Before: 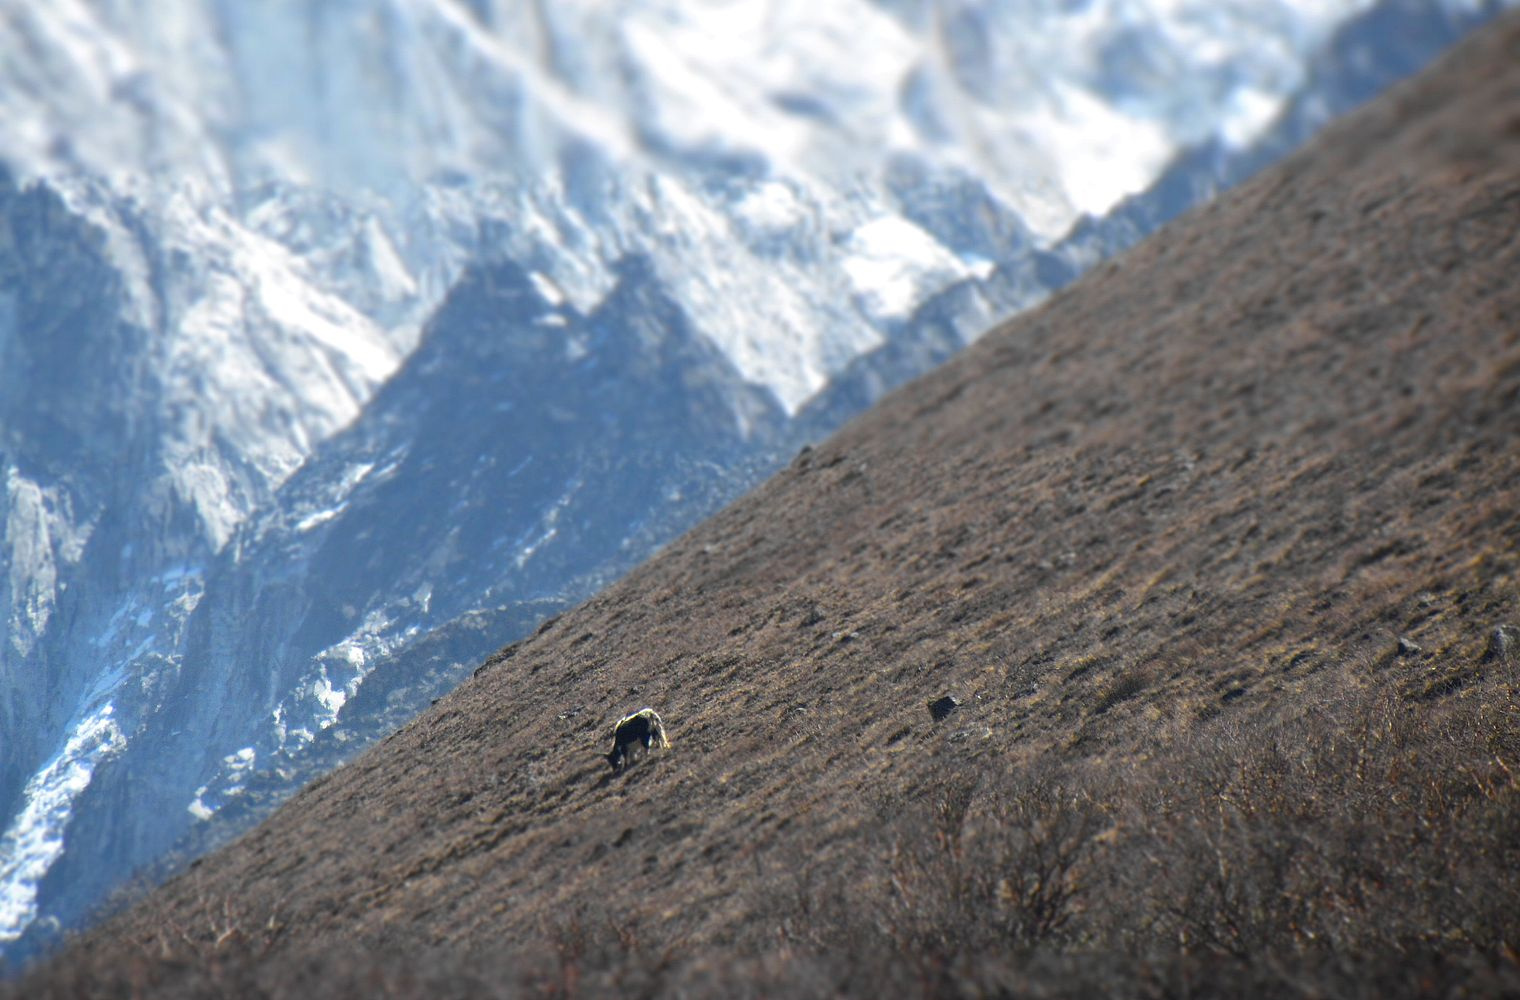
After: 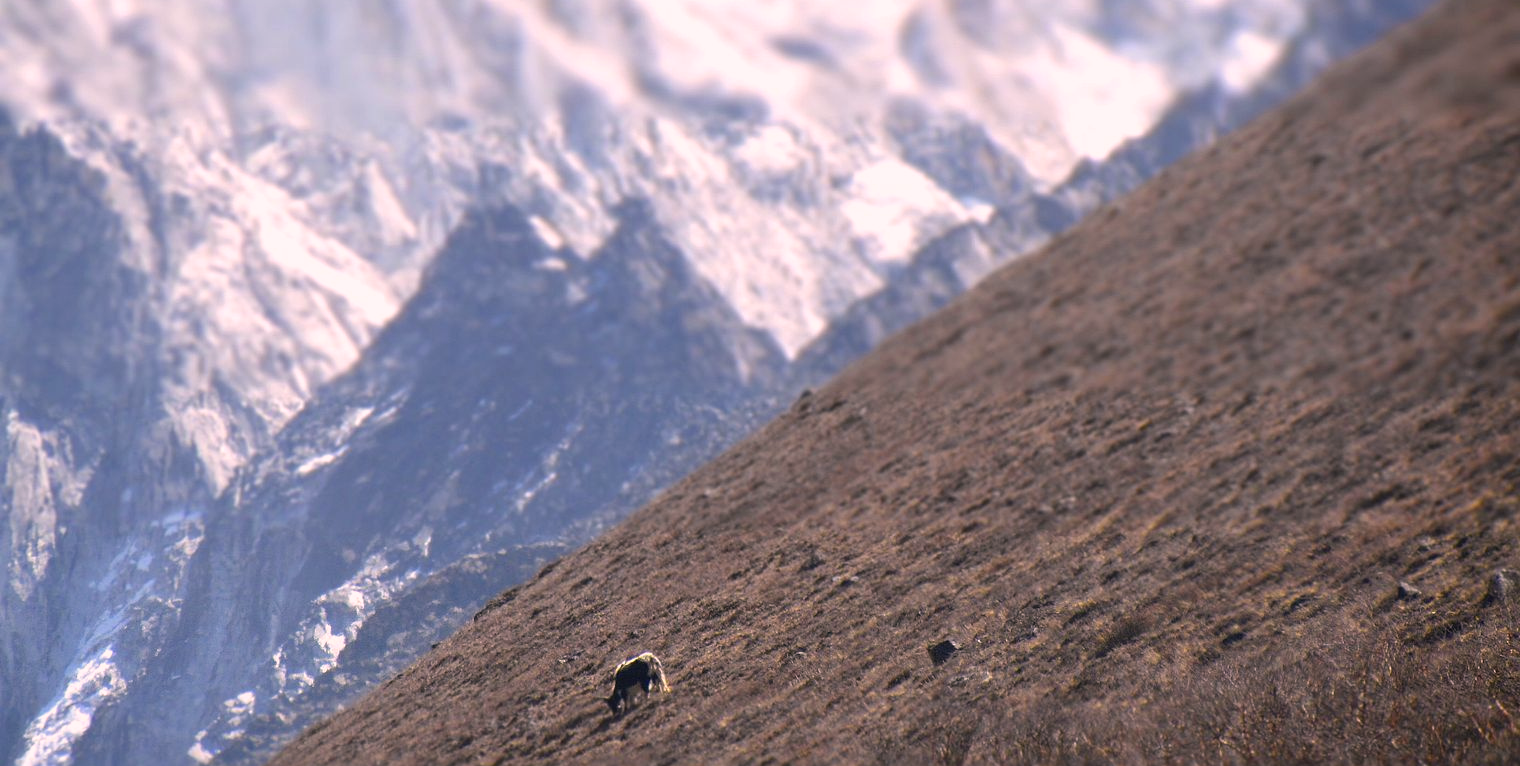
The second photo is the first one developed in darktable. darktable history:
color correction: highlights a* 14.52, highlights b* 4.84
crop: top 5.667%, bottom 17.637%
